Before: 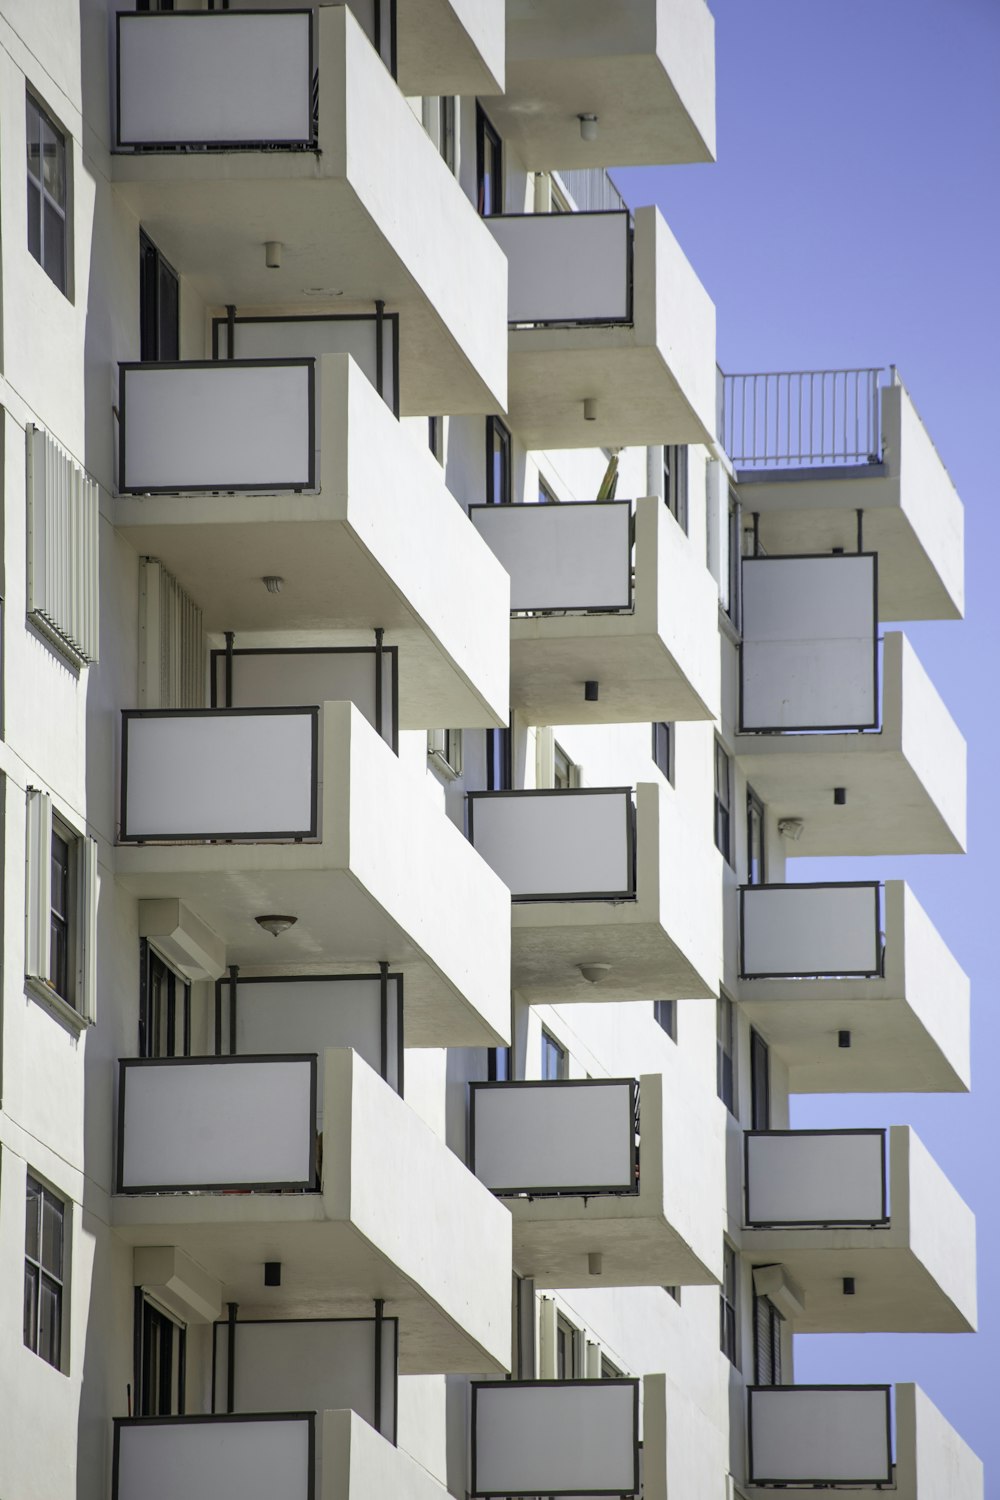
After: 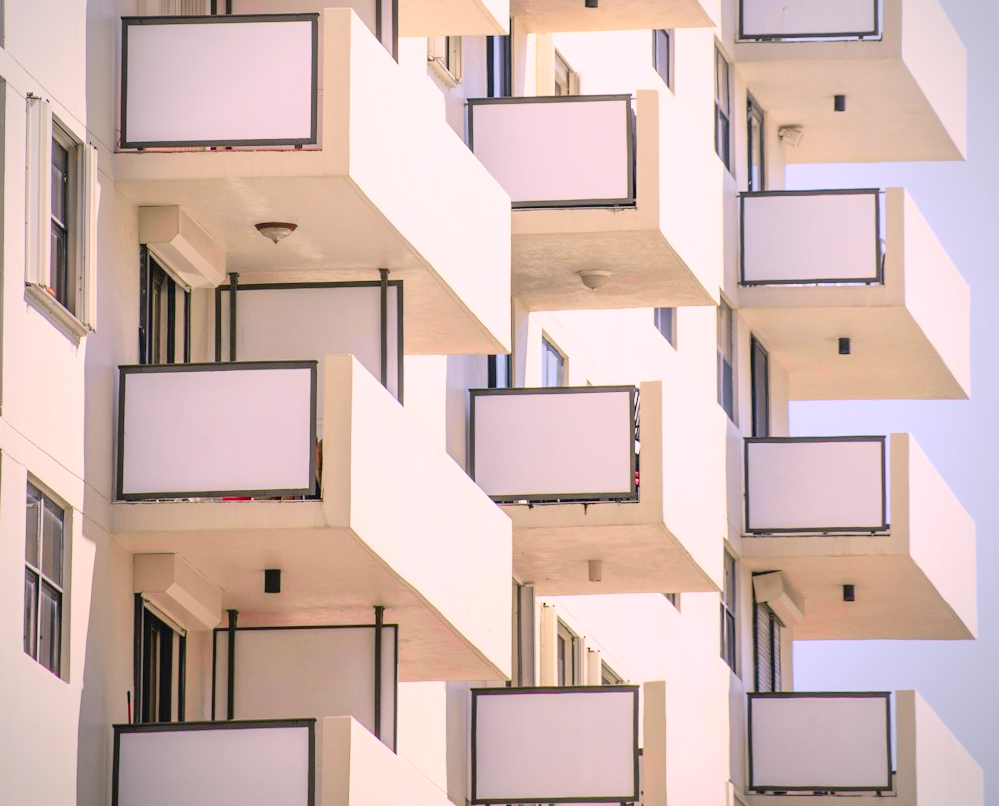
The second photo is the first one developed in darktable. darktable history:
contrast brightness saturation: contrast 0.14, brightness 0.21
color correction: highlights a* 14.52, highlights b* 4.84
vignetting: fall-off radius 45%, brightness -0.33
tone curve: curves: ch0 [(0, 0.036) (0.119, 0.115) (0.466, 0.498) (0.715, 0.767) (0.817, 0.865) (1, 0.998)]; ch1 [(0, 0) (0.377, 0.416) (0.44, 0.461) (0.487, 0.49) (0.514, 0.517) (0.536, 0.577) (0.66, 0.724) (1, 1)]; ch2 [(0, 0) (0.38, 0.405) (0.463, 0.443) (0.492, 0.486) (0.526, 0.541) (0.578, 0.598) (0.653, 0.698) (1, 1)], color space Lab, independent channels, preserve colors none
crop and rotate: top 46.237%
rgb levels: preserve colors max RGB
